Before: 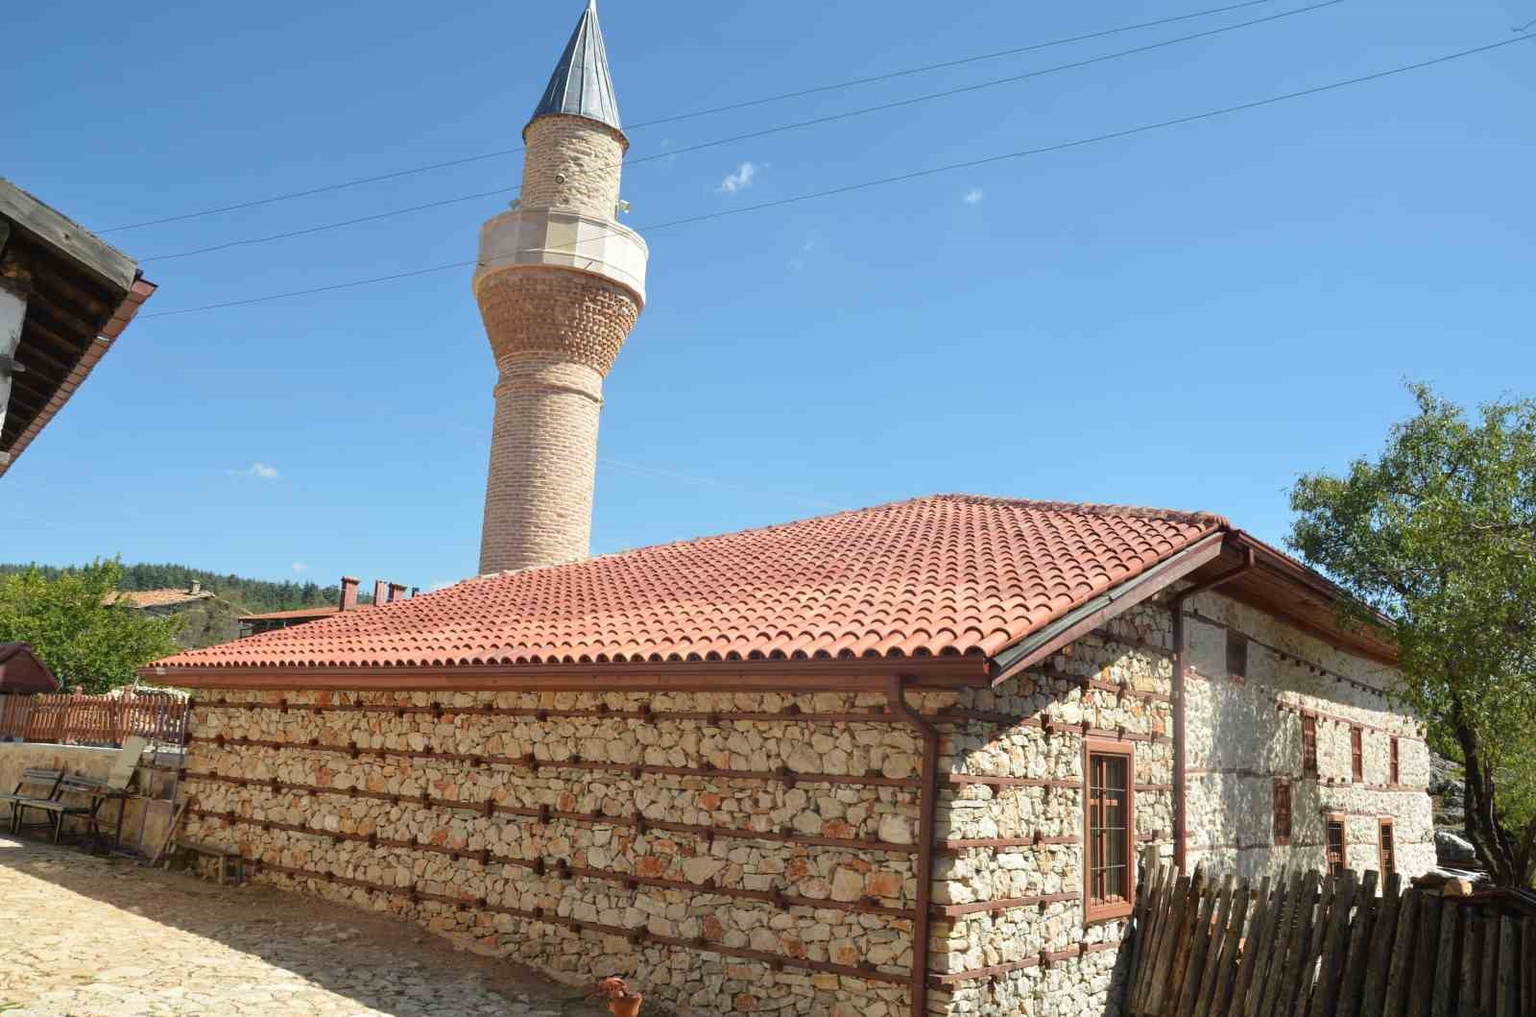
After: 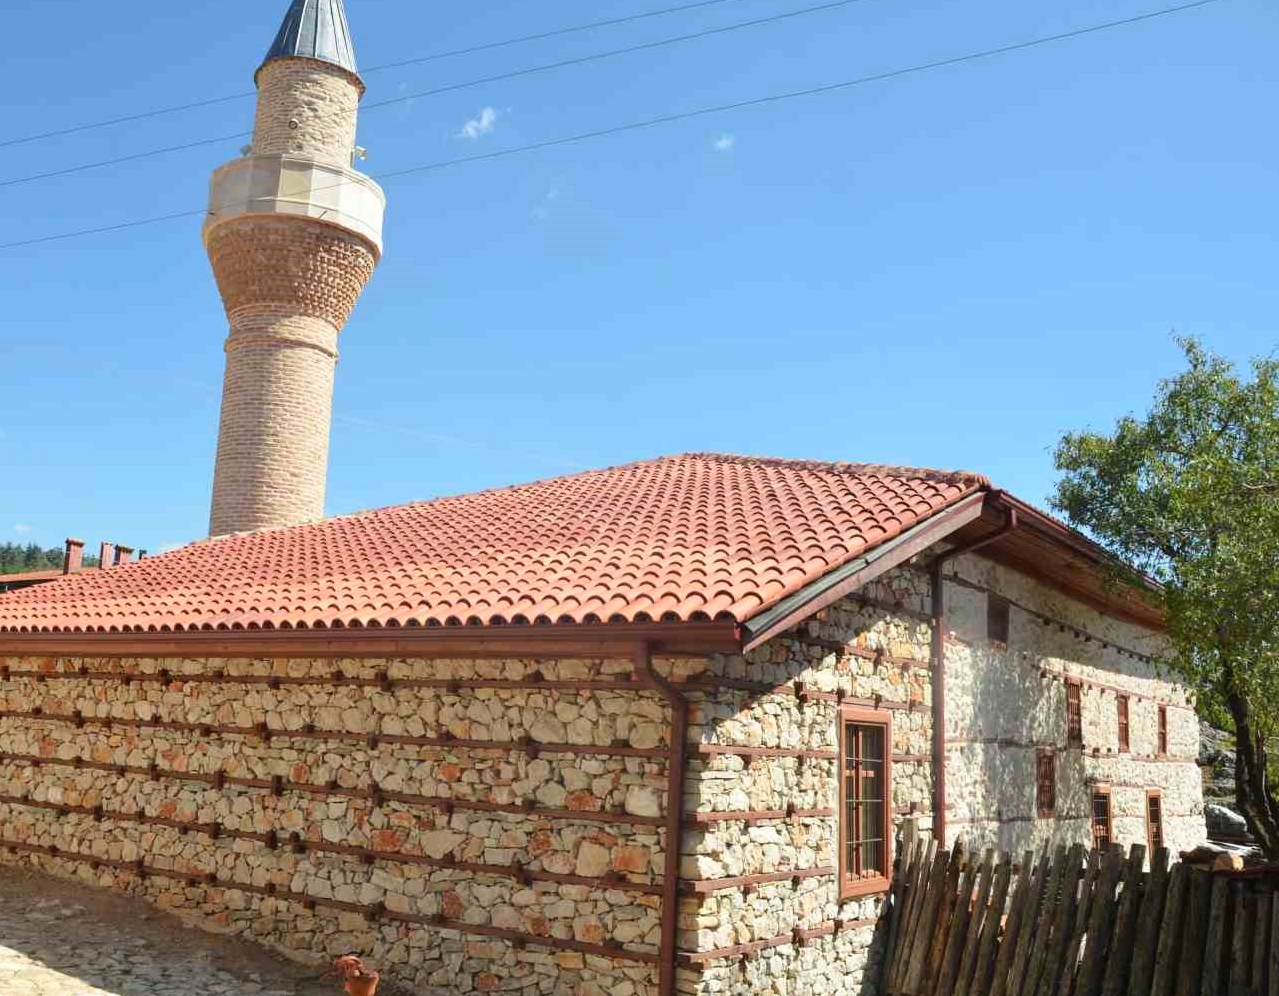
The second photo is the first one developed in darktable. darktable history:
contrast brightness saturation: contrast 0.1, brightness 0.038, saturation 0.089
crop and rotate: left 18.175%, top 5.904%, right 1.833%
exposure: compensate highlight preservation false
